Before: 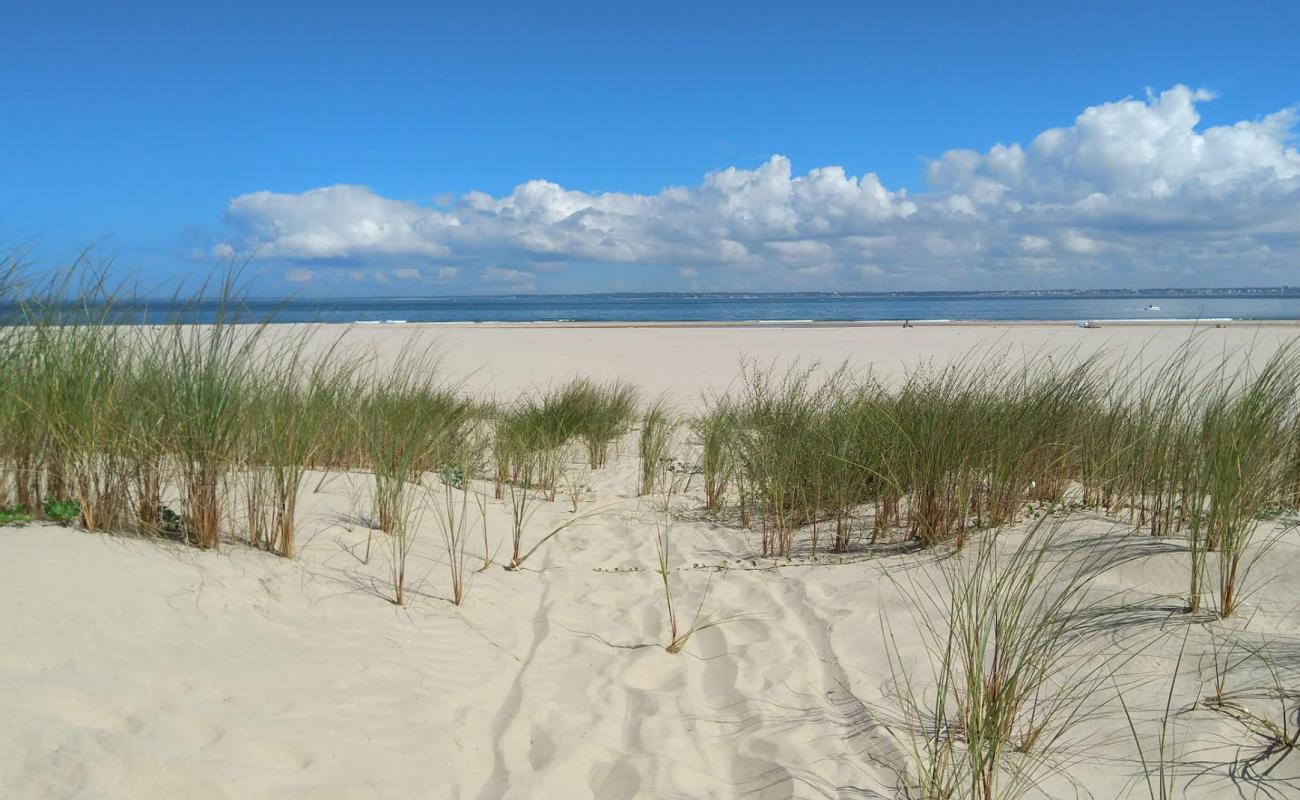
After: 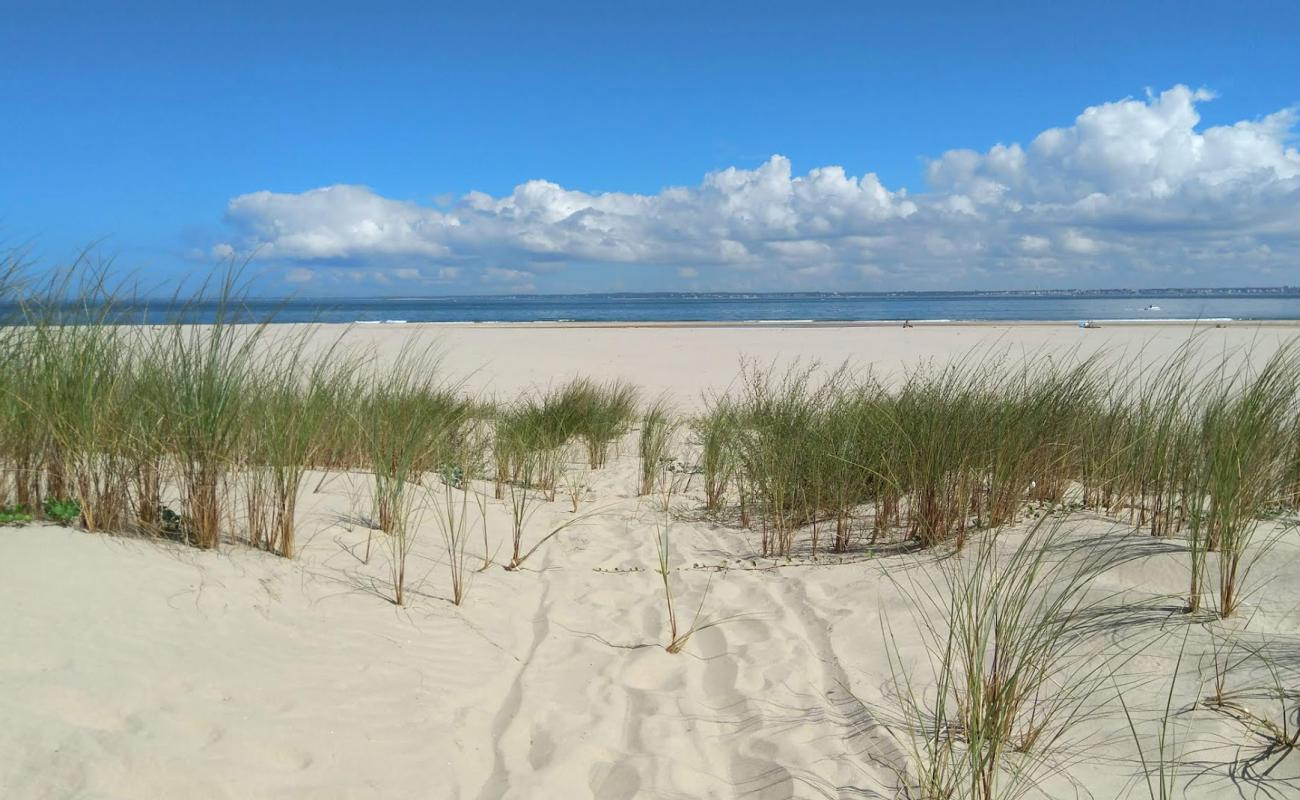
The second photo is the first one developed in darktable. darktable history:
shadows and highlights: shadows -10.35, white point adjustment 1.44, highlights 11.82
